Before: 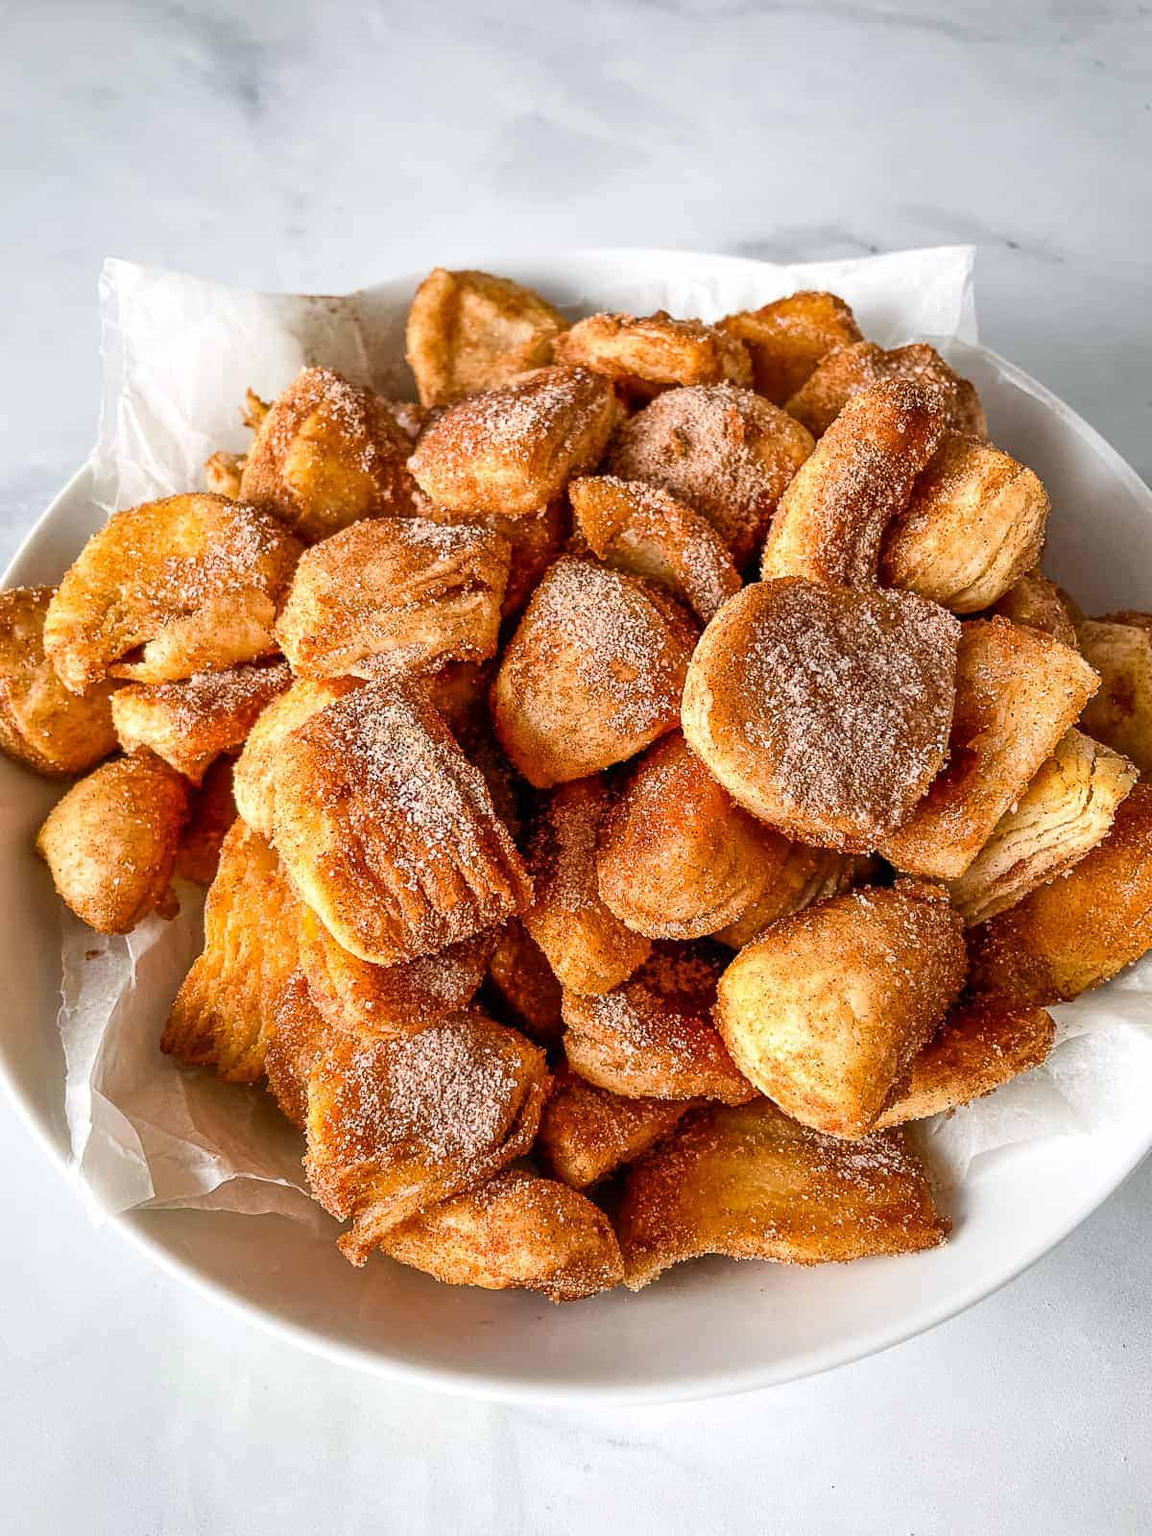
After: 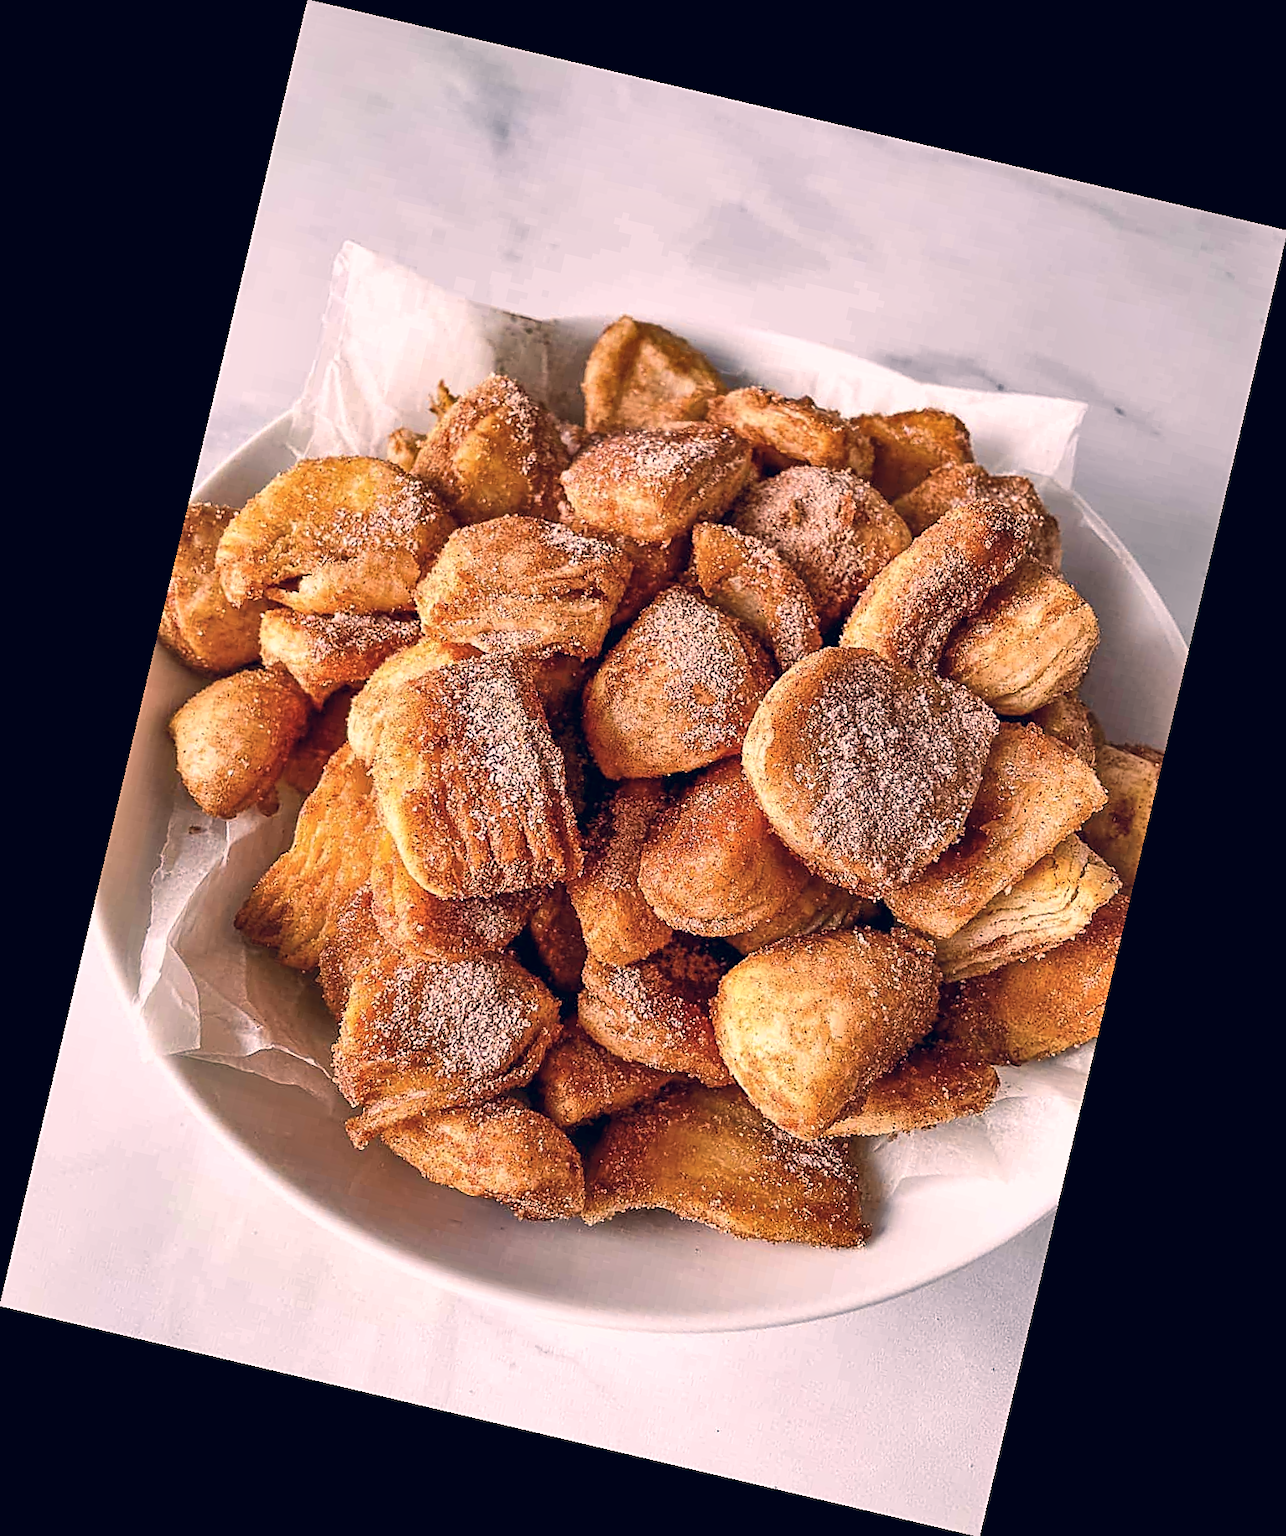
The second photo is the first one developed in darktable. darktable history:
shadows and highlights: low approximation 0.01, soften with gaussian
rotate and perspective: rotation 13.27°, automatic cropping off
sharpen: on, module defaults
color correction: highlights a* 14.46, highlights b* 5.85, shadows a* -5.53, shadows b* -15.24, saturation 0.85
